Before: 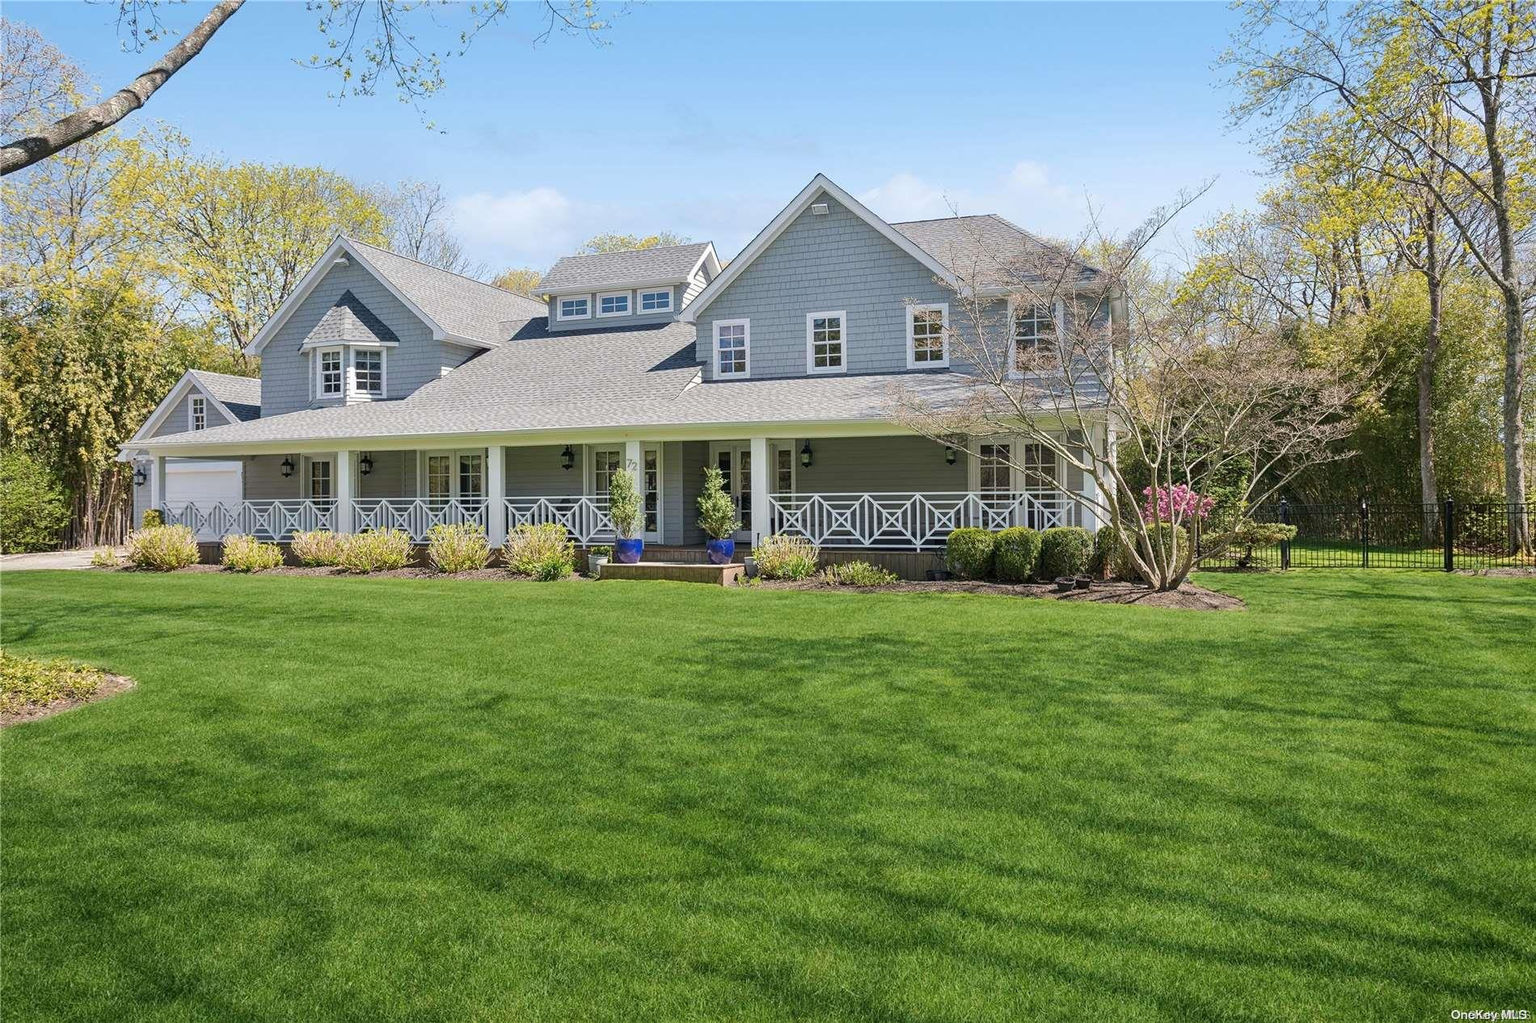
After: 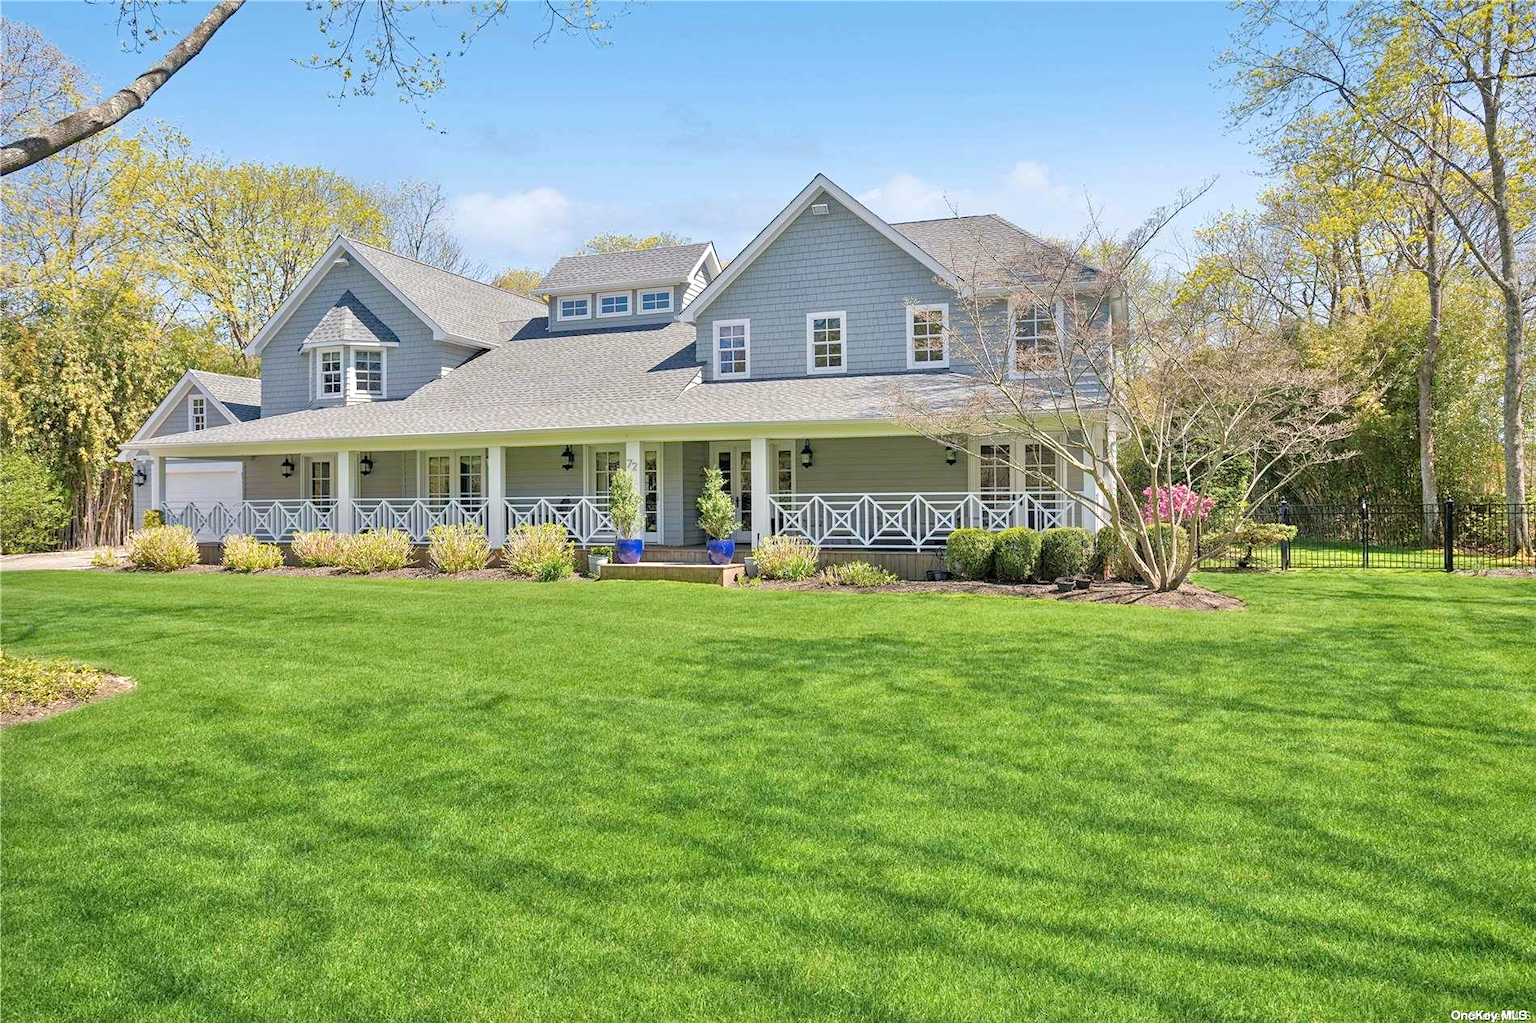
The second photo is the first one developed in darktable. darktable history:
haze removal: compatibility mode true, adaptive false
tone equalizer: -7 EV 0.15 EV, -6 EV 0.6 EV, -5 EV 1.15 EV, -4 EV 1.33 EV, -3 EV 1.15 EV, -2 EV 0.6 EV, -1 EV 0.15 EV, mask exposure compensation -0.5 EV
